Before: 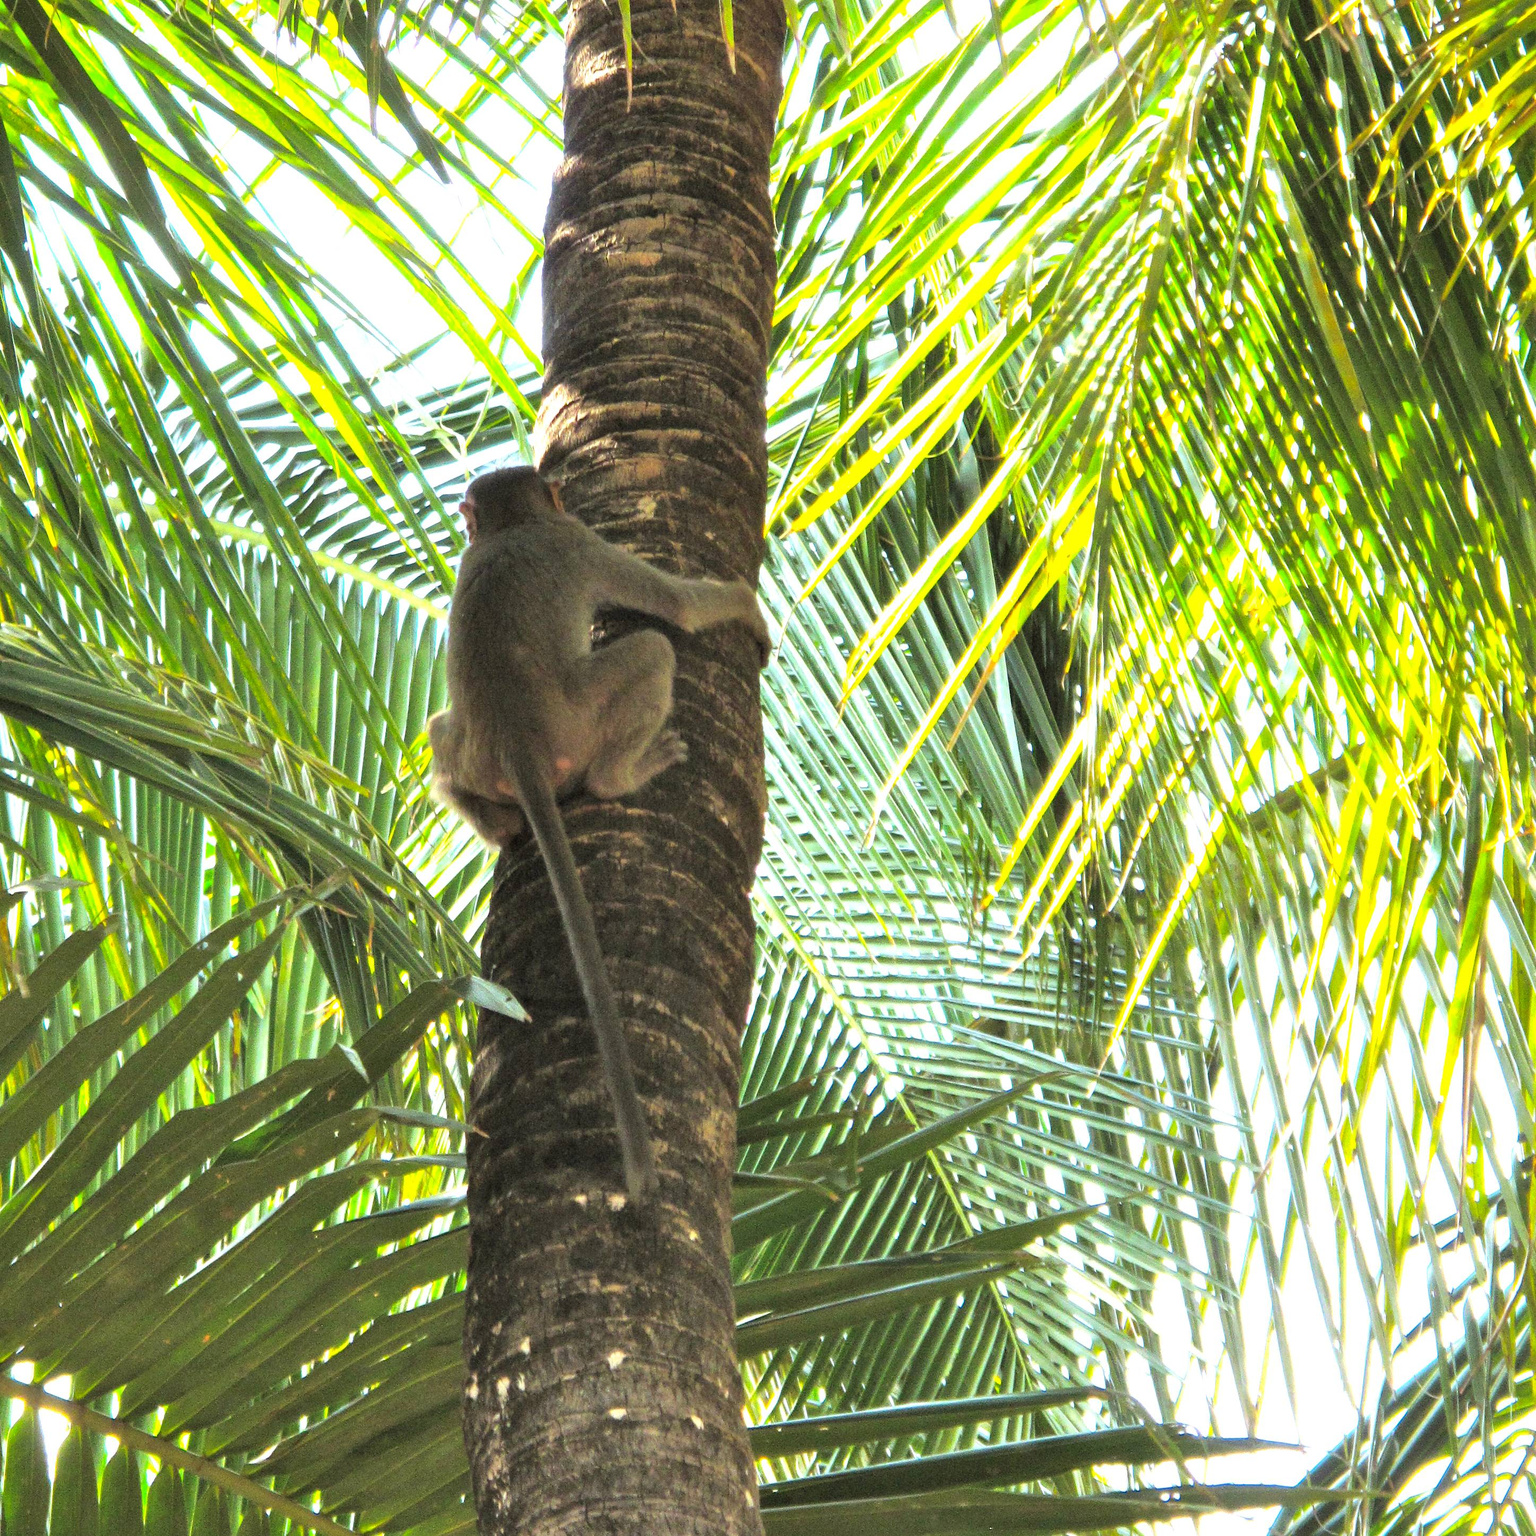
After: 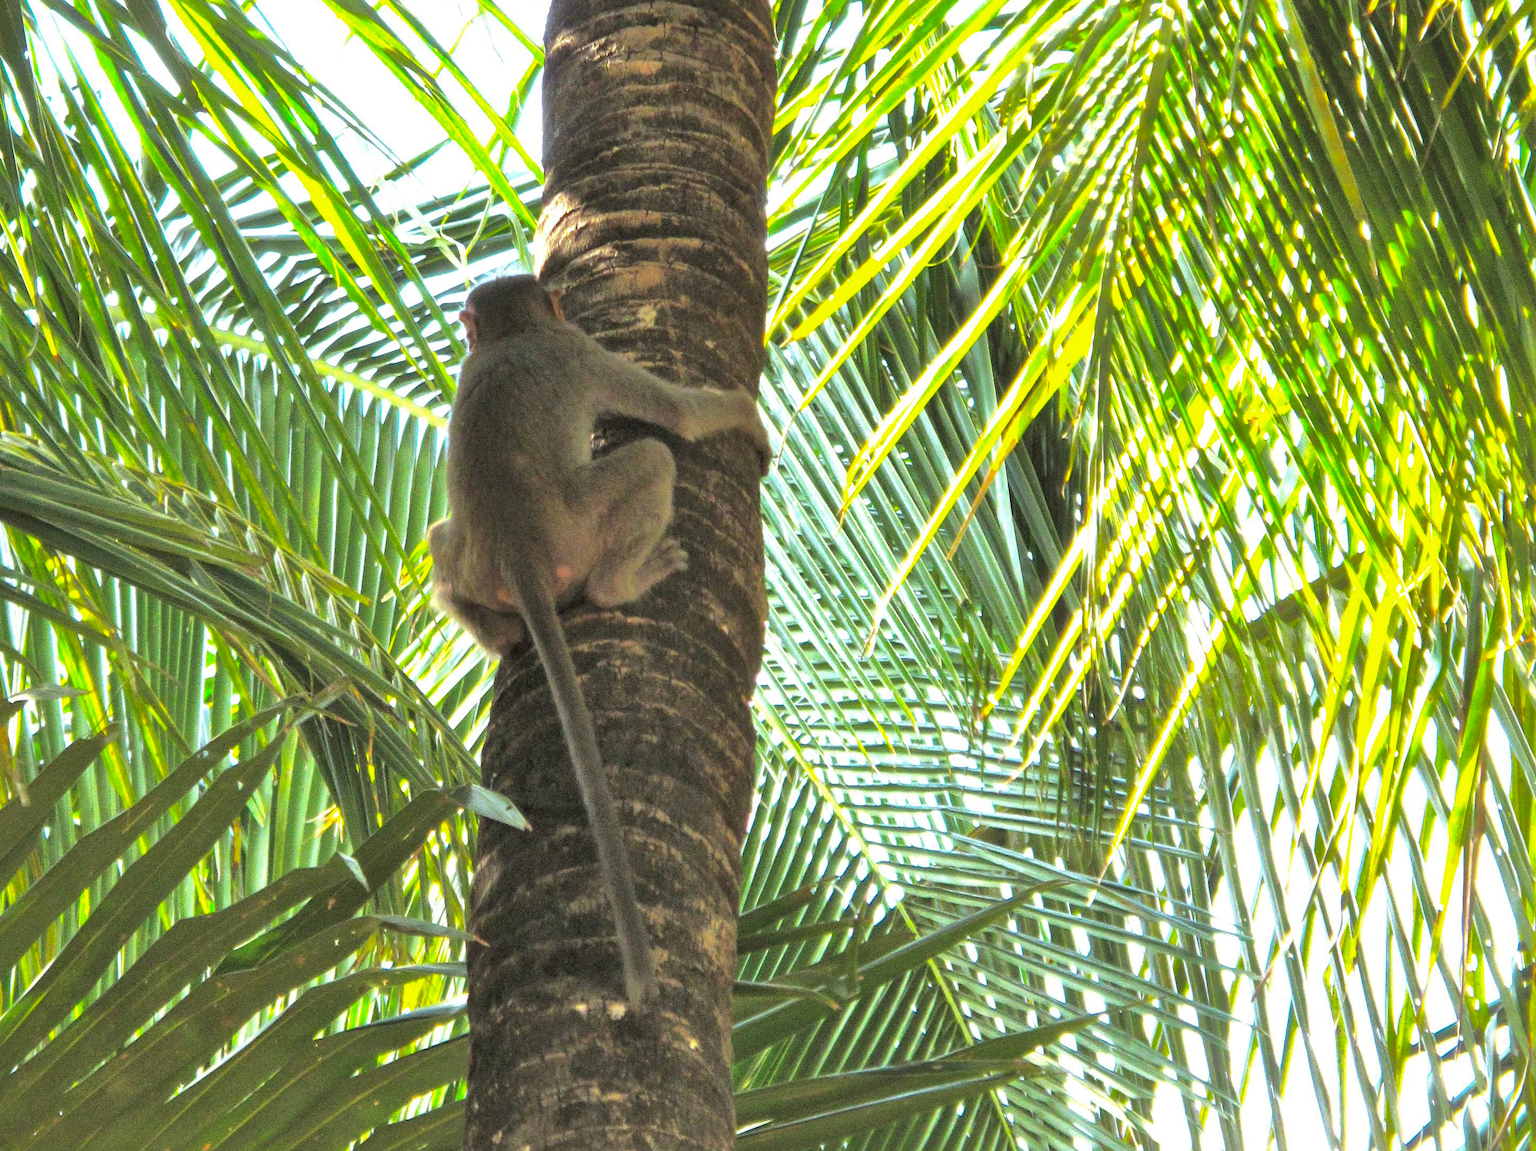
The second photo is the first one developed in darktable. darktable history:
shadows and highlights: on, module defaults
crop and rotate: top 12.5%, bottom 12.5%
